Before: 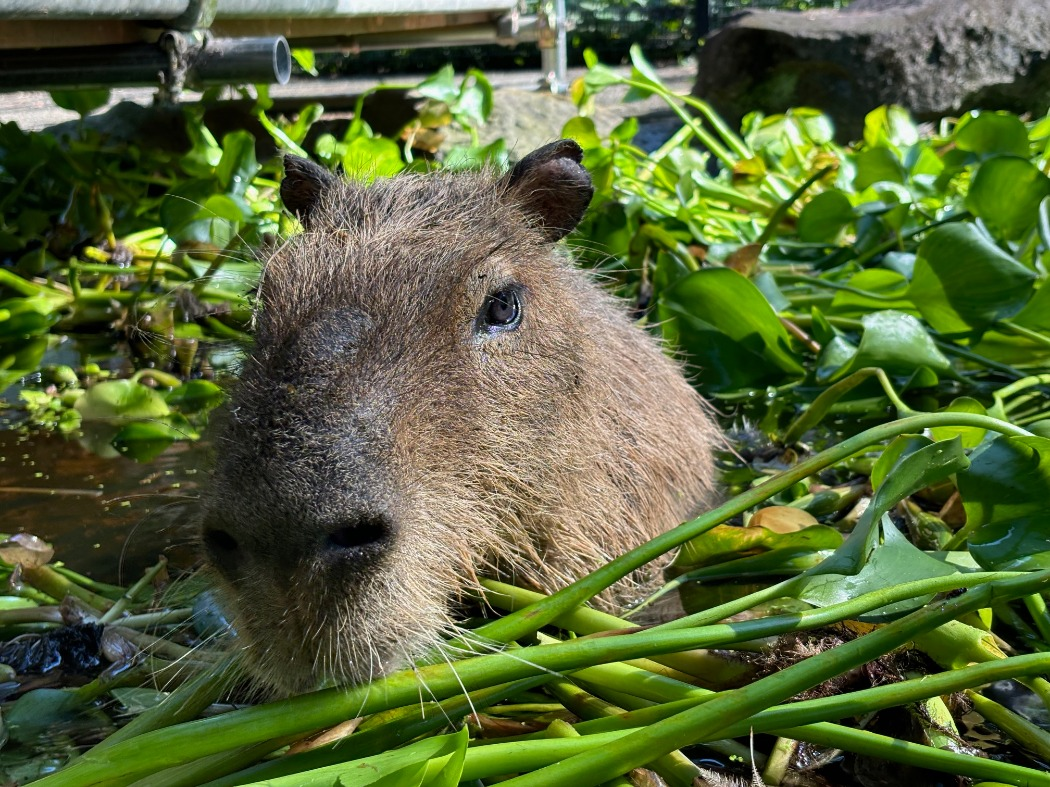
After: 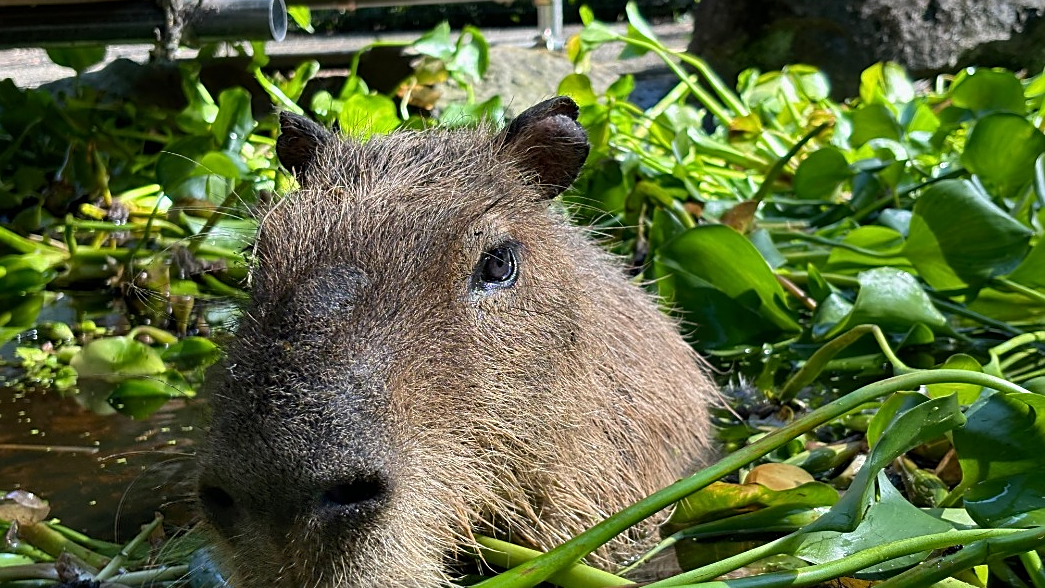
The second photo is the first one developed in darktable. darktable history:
crop: left 0.387%, top 5.469%, bottom 19.809%
sharpen: on, module defaults
tone equalizer: on, module defaults
